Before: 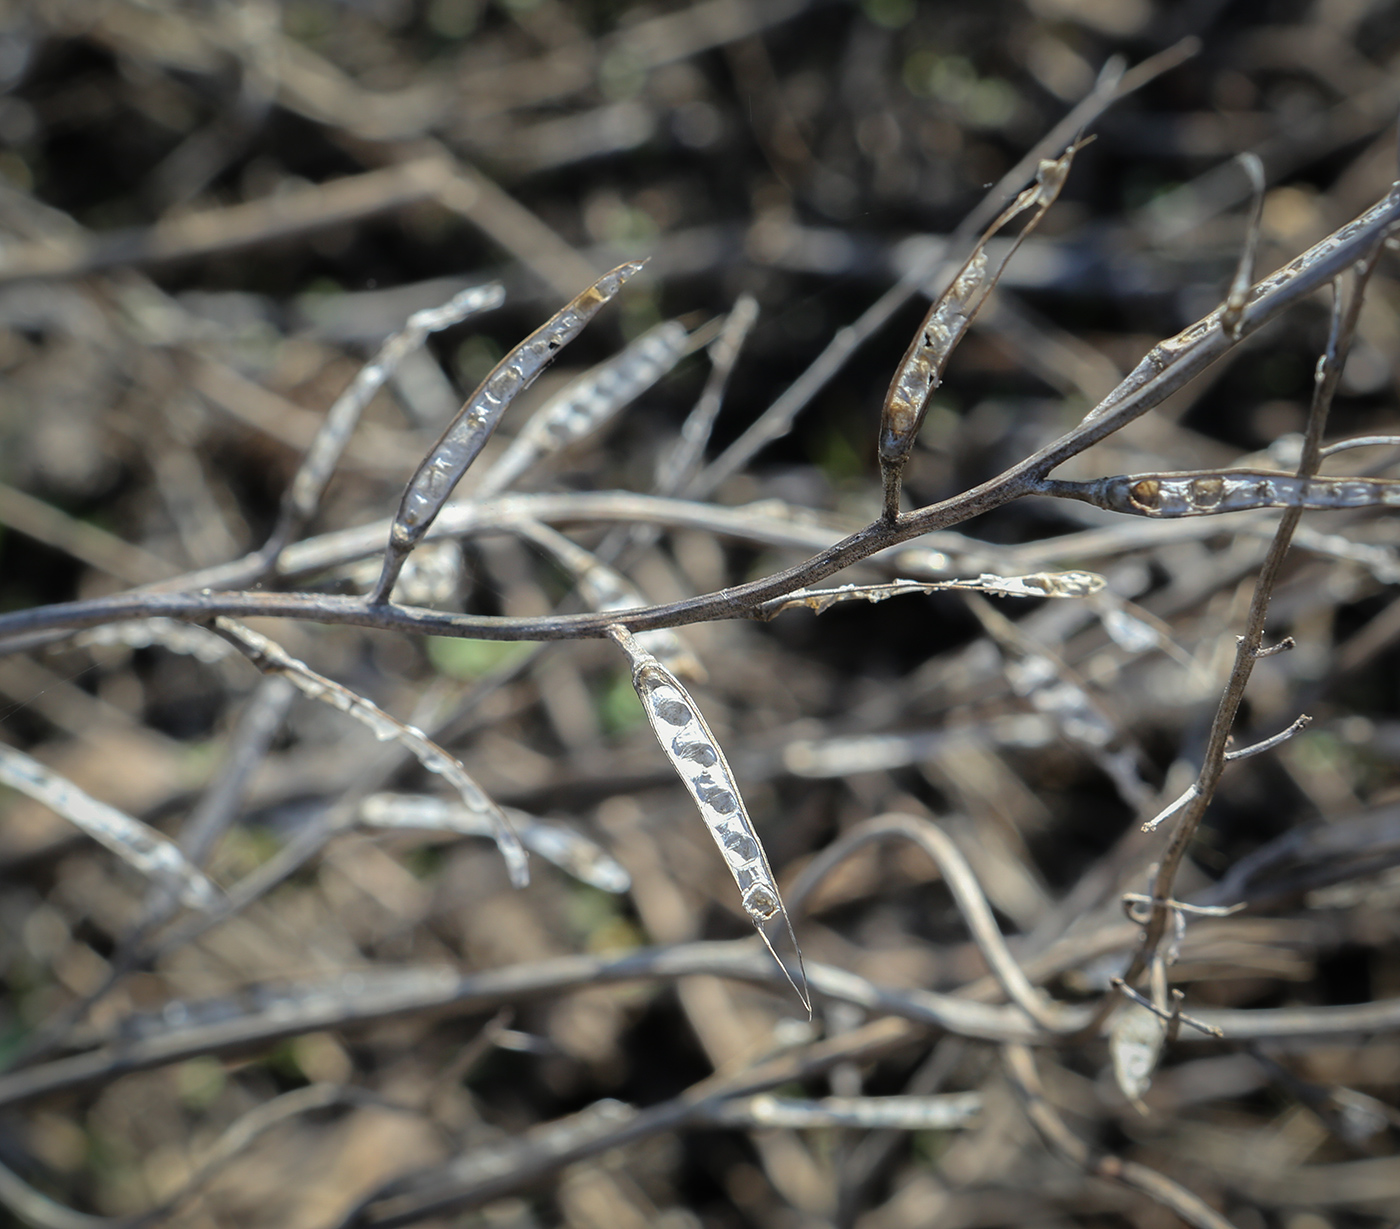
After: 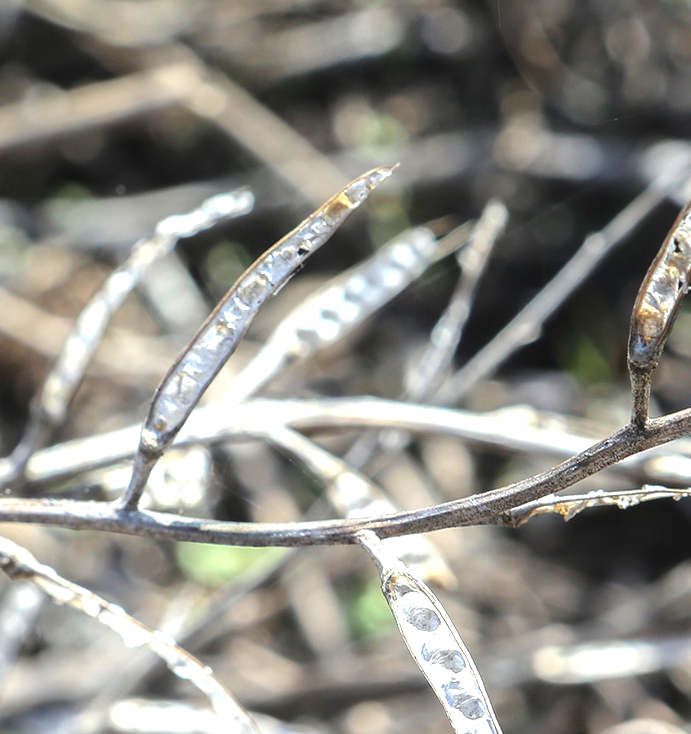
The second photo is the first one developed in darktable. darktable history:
crop: left 17.96%, top 7.669%, right 32.657%, bottom 32.6%
local contrast: detail 118%
exposure: black level correction 0, exposure 1.178 EV, compensate highlight preservation false
